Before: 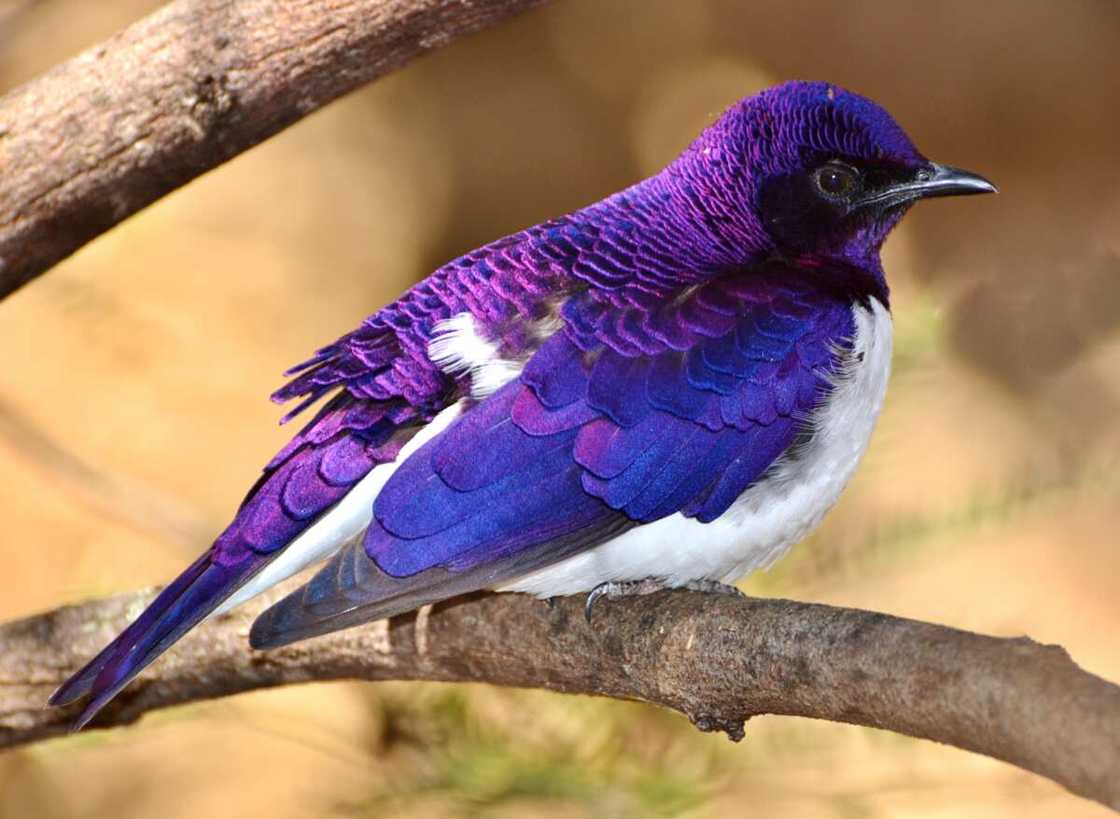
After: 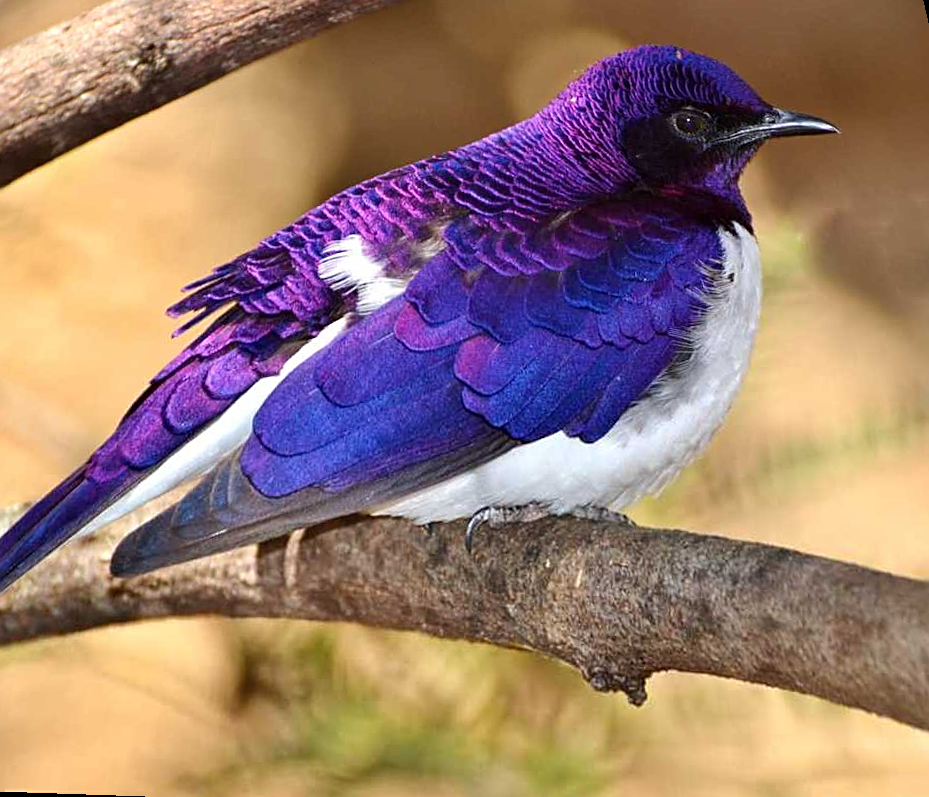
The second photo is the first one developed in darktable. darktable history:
sharpen: on, module defaults
rotate and perspective: rotation 0.72°, lens shift (vertical) -0.352, lens shift (horizontal) -0.051, crop left 0.152, crop right 0.859, crop top 0.019, crop bottom 0.964
local contrast: mode bilateral grid, contrast 10, coarseness 25, detail 115%, midtone range 0.2
